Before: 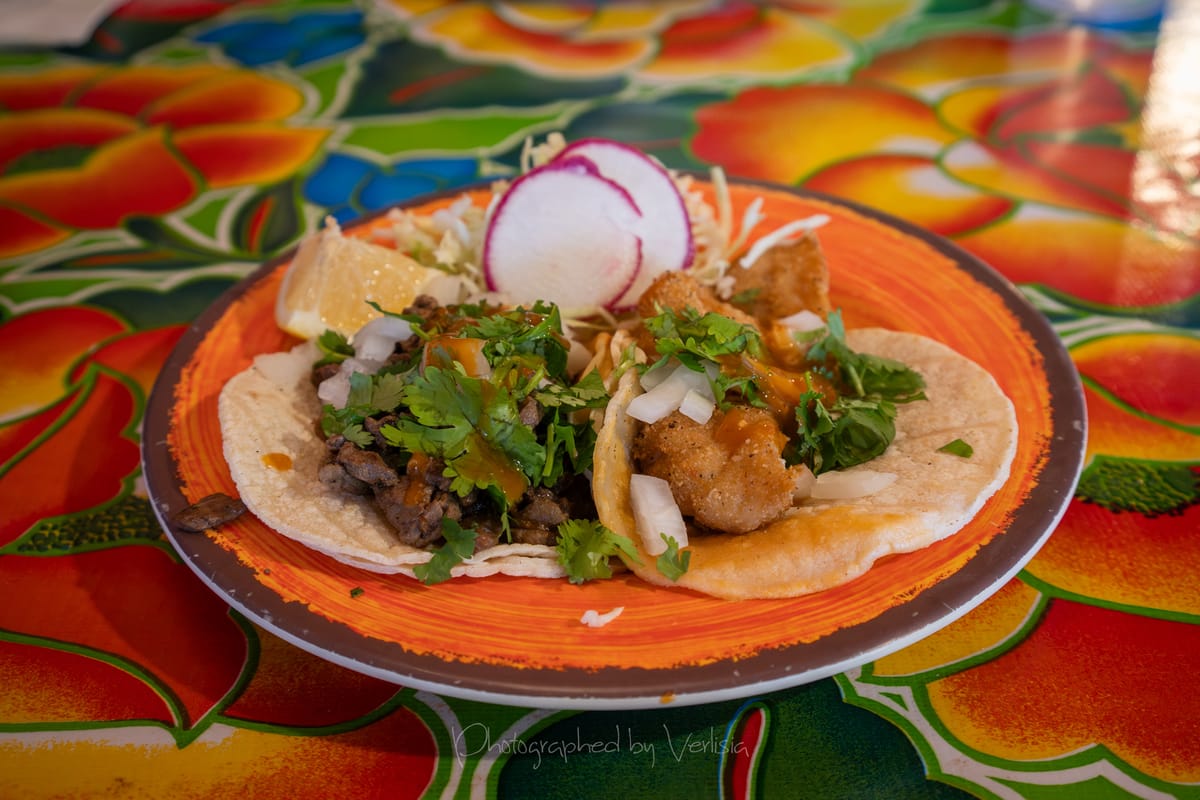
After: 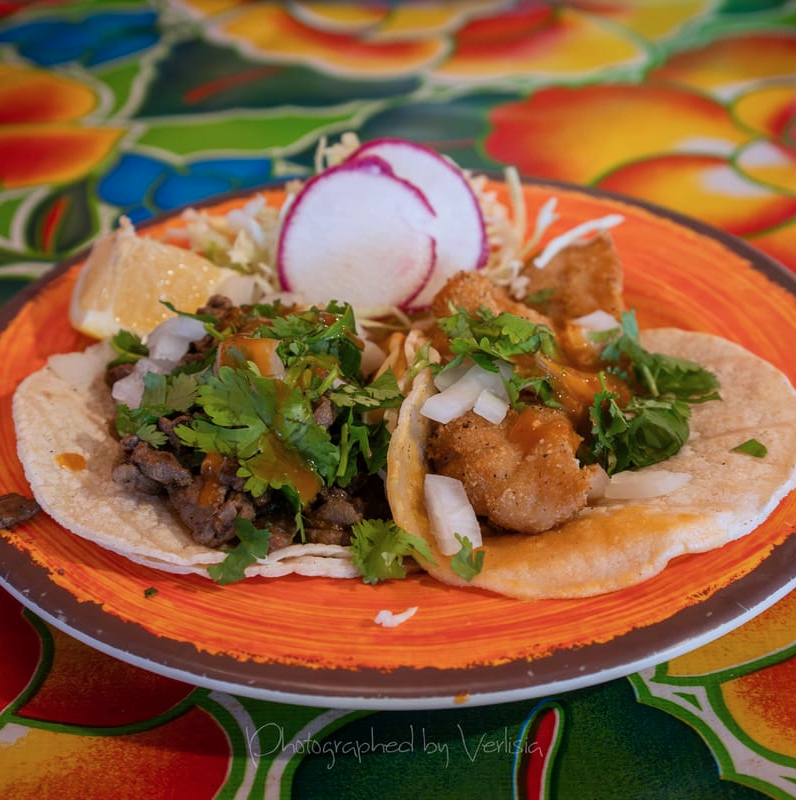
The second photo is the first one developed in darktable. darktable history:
crop: left 17.202%, right 16.461%
color correction: highlights a* -0.712, highlights b* -9.43
